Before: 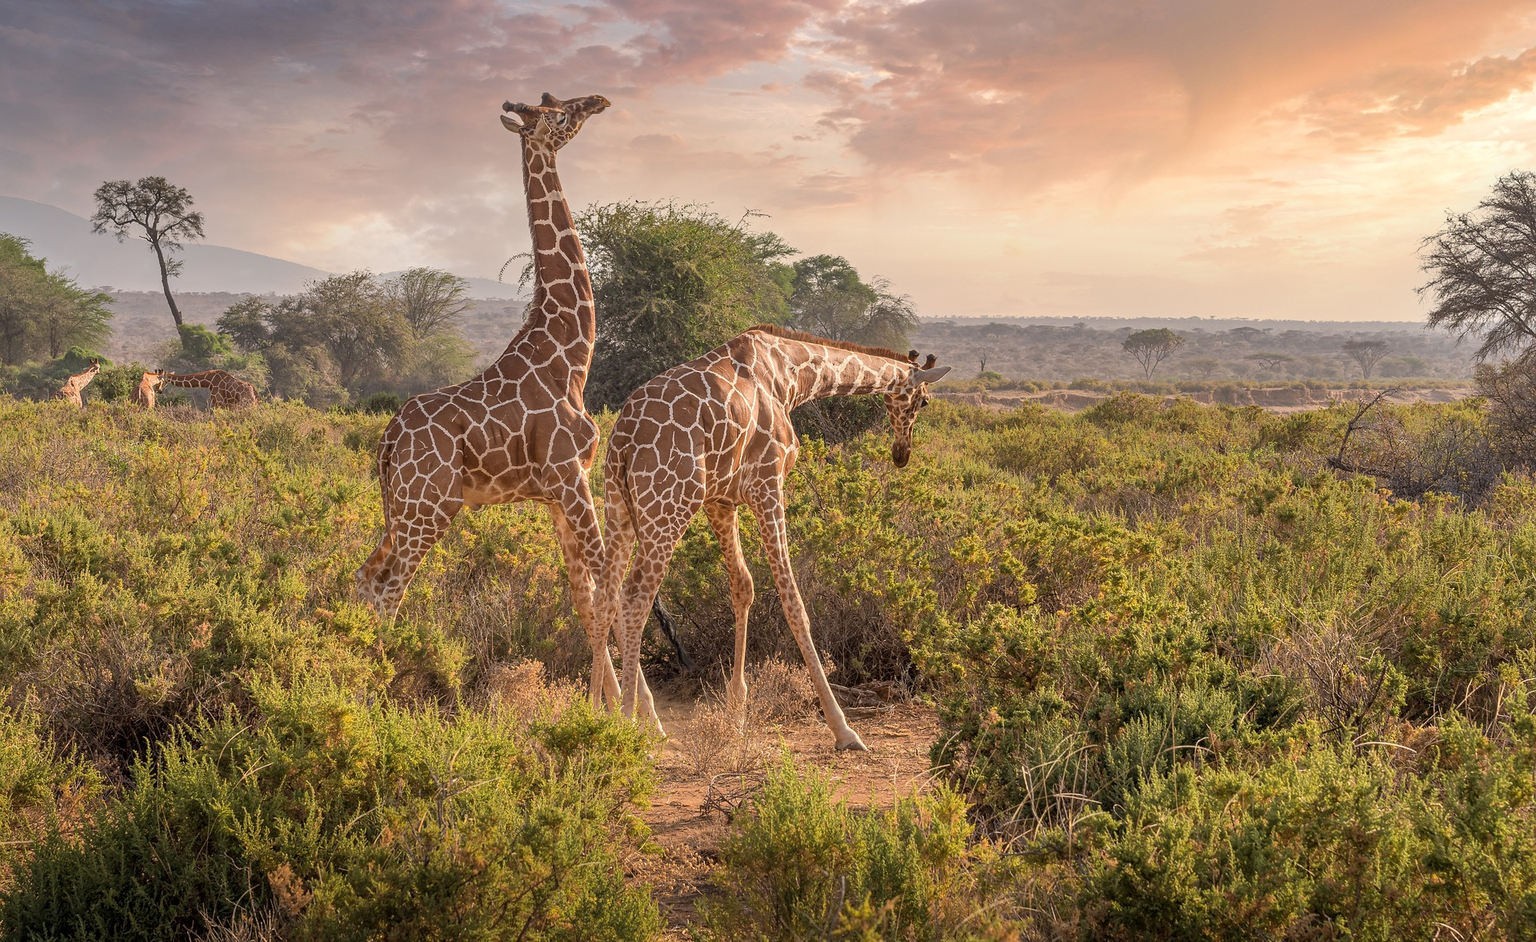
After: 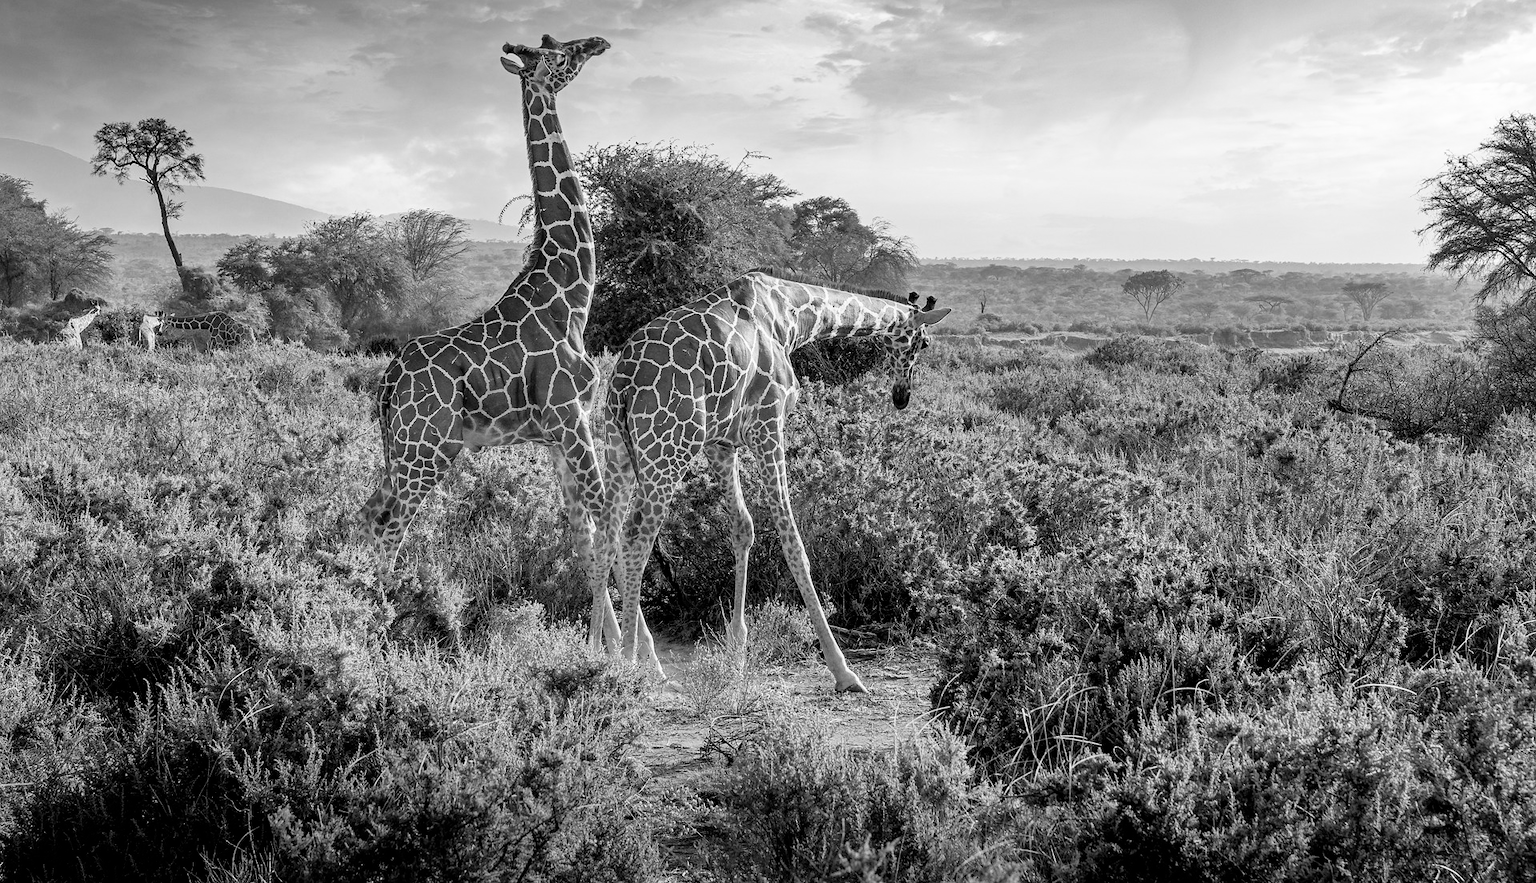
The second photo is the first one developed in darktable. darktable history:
crop and rotate: top 6.25%
contrast brightness saturation: contrast 0.04, saturation 0.16
monochrome: size 3.1
filmic rgb: black relative exposure -3.64 EV, white relative exposure 2.44 EV, hardness 3.29
